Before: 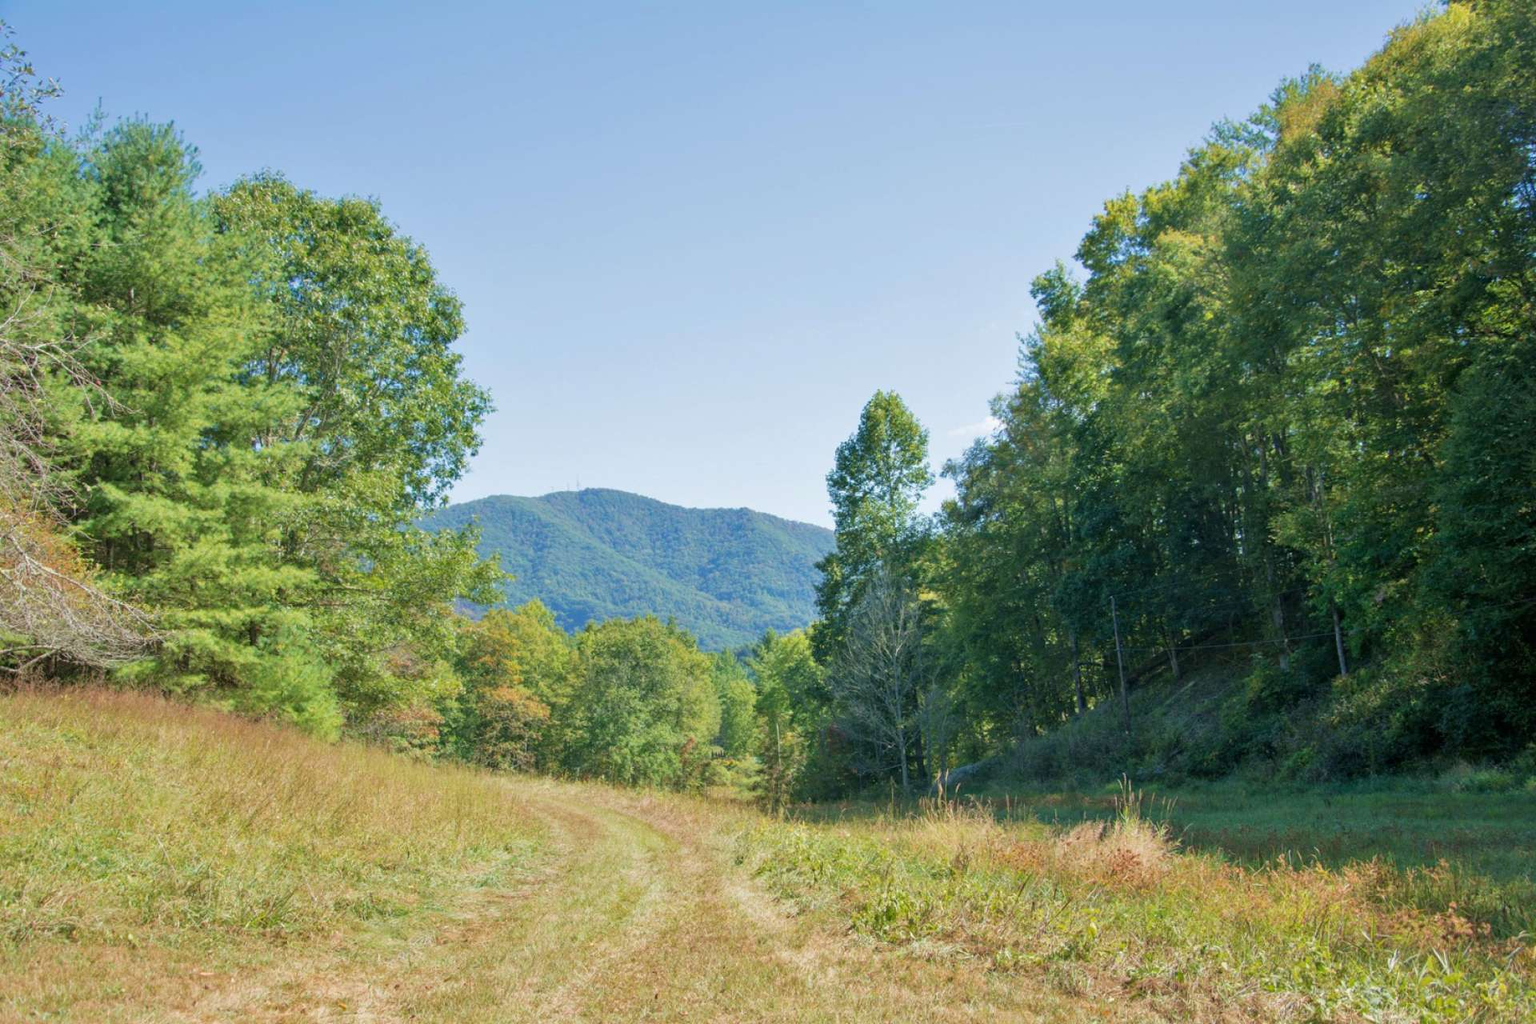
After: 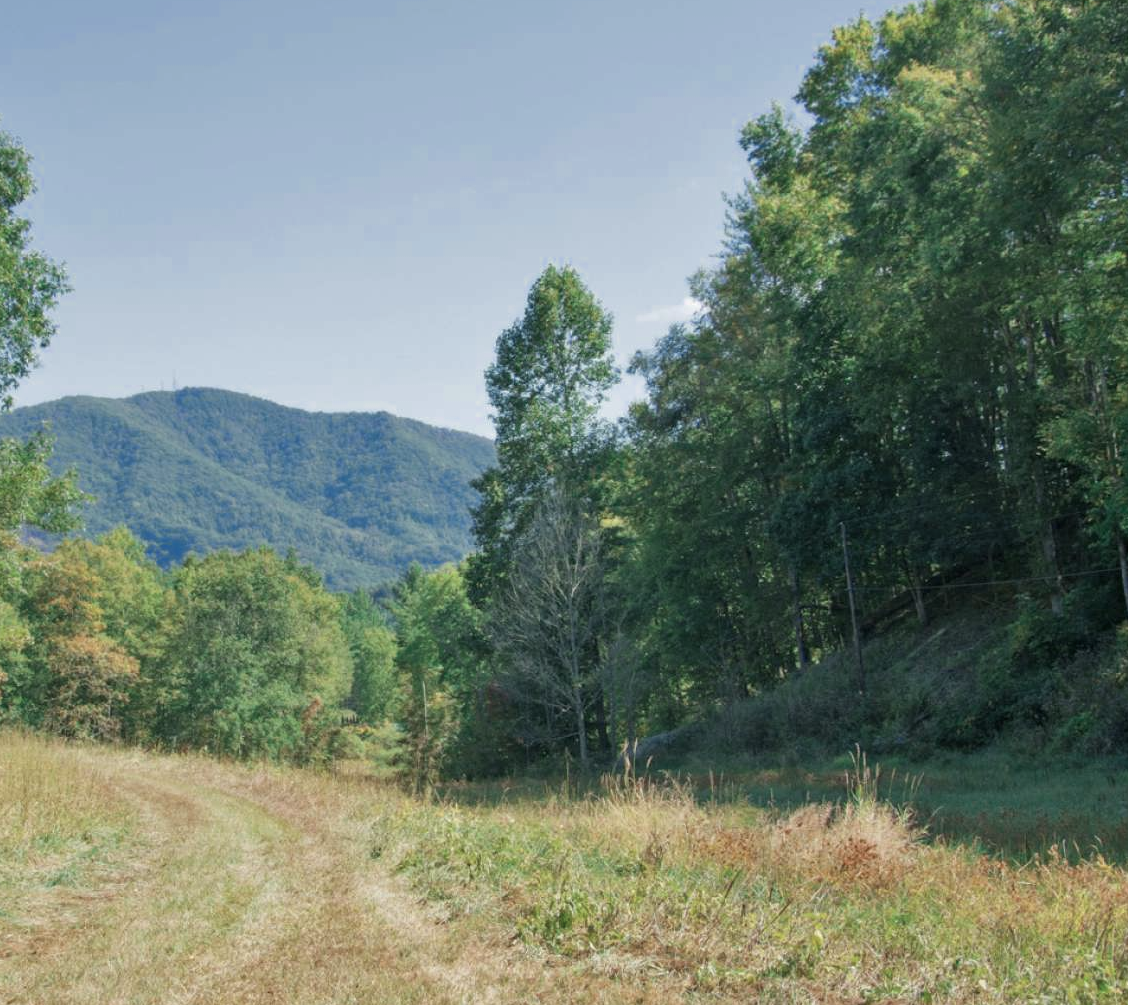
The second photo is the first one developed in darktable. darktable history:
crop and rotate: left 28.557%, top 17.43%, right 12.672%, bottom 4.042%
color zones: curves: ch0 [(0, 0.5) (0.125, 0.4) (0.25, 0.5) (0.375, 0.4) (0.5, 0.4) (0.625, 0.35) (0.75, 0.35) (0.875, 0.5)]; ch1 [(0, 0.35) (0.125, 0.45) (0.25, 0.35) (0.375, 0.35) (0.5, 0.35) (0.625, 0.35) (0.75, 0.45) (0.875, 0.35)]; ch2 [(0, 0.6) (0.125, 0.5) (0.25, 0.5) (0.375, 0.6) (0.5, 0.6) (0.625, 0.5) (0.75, 0.5) (0.875, 0.5)]
